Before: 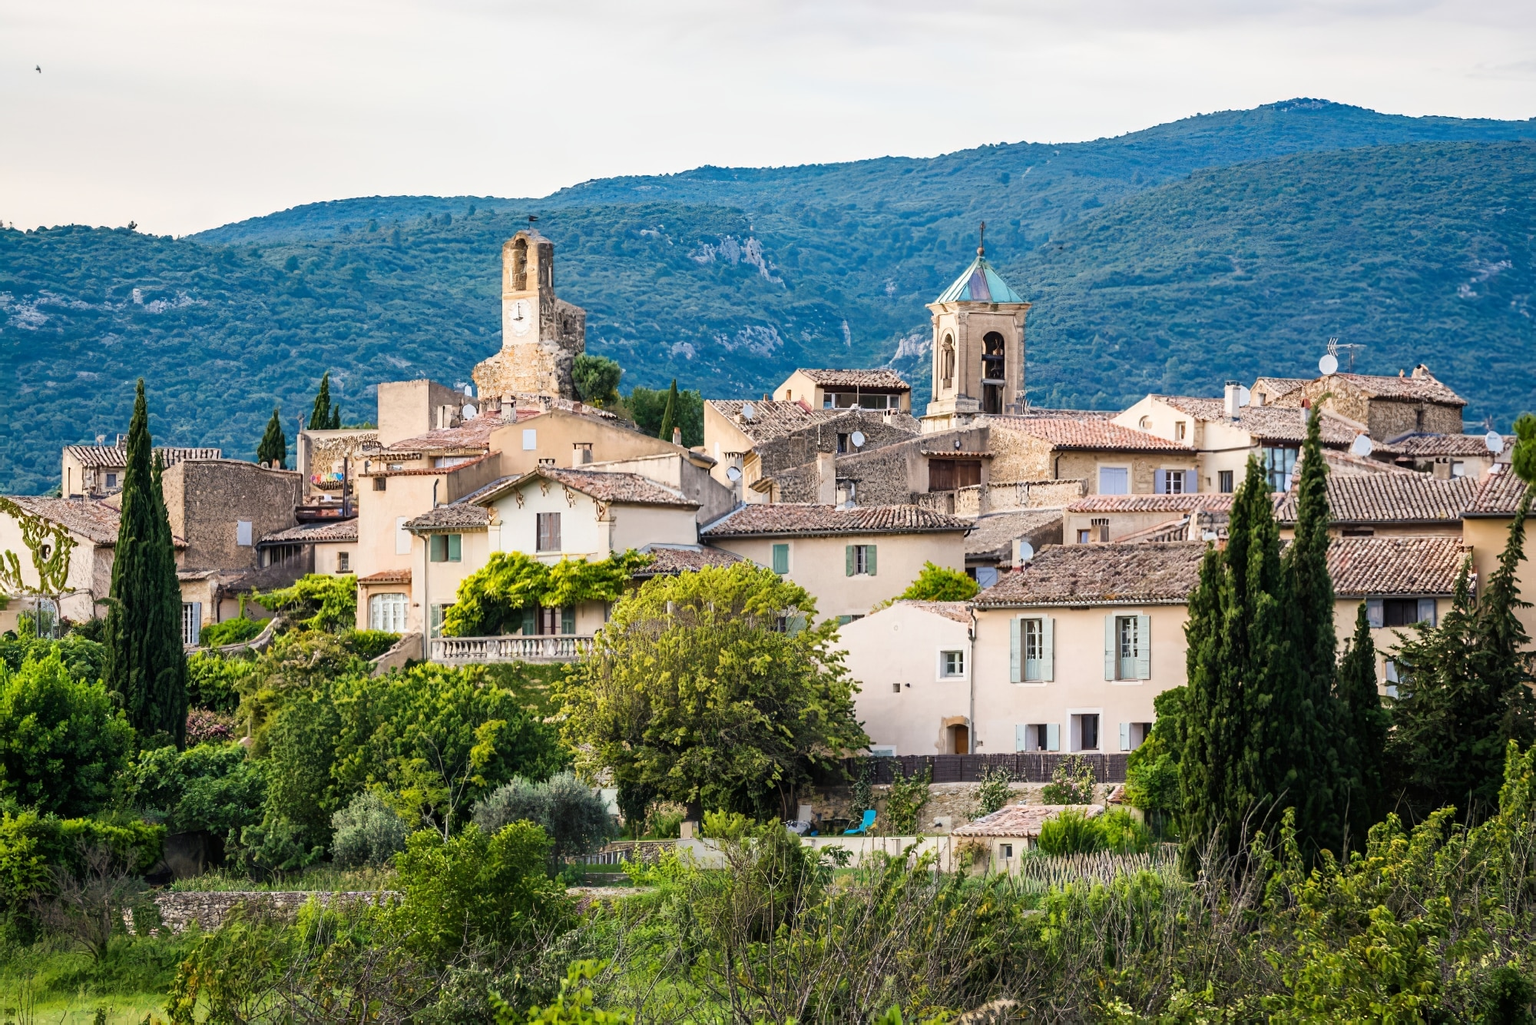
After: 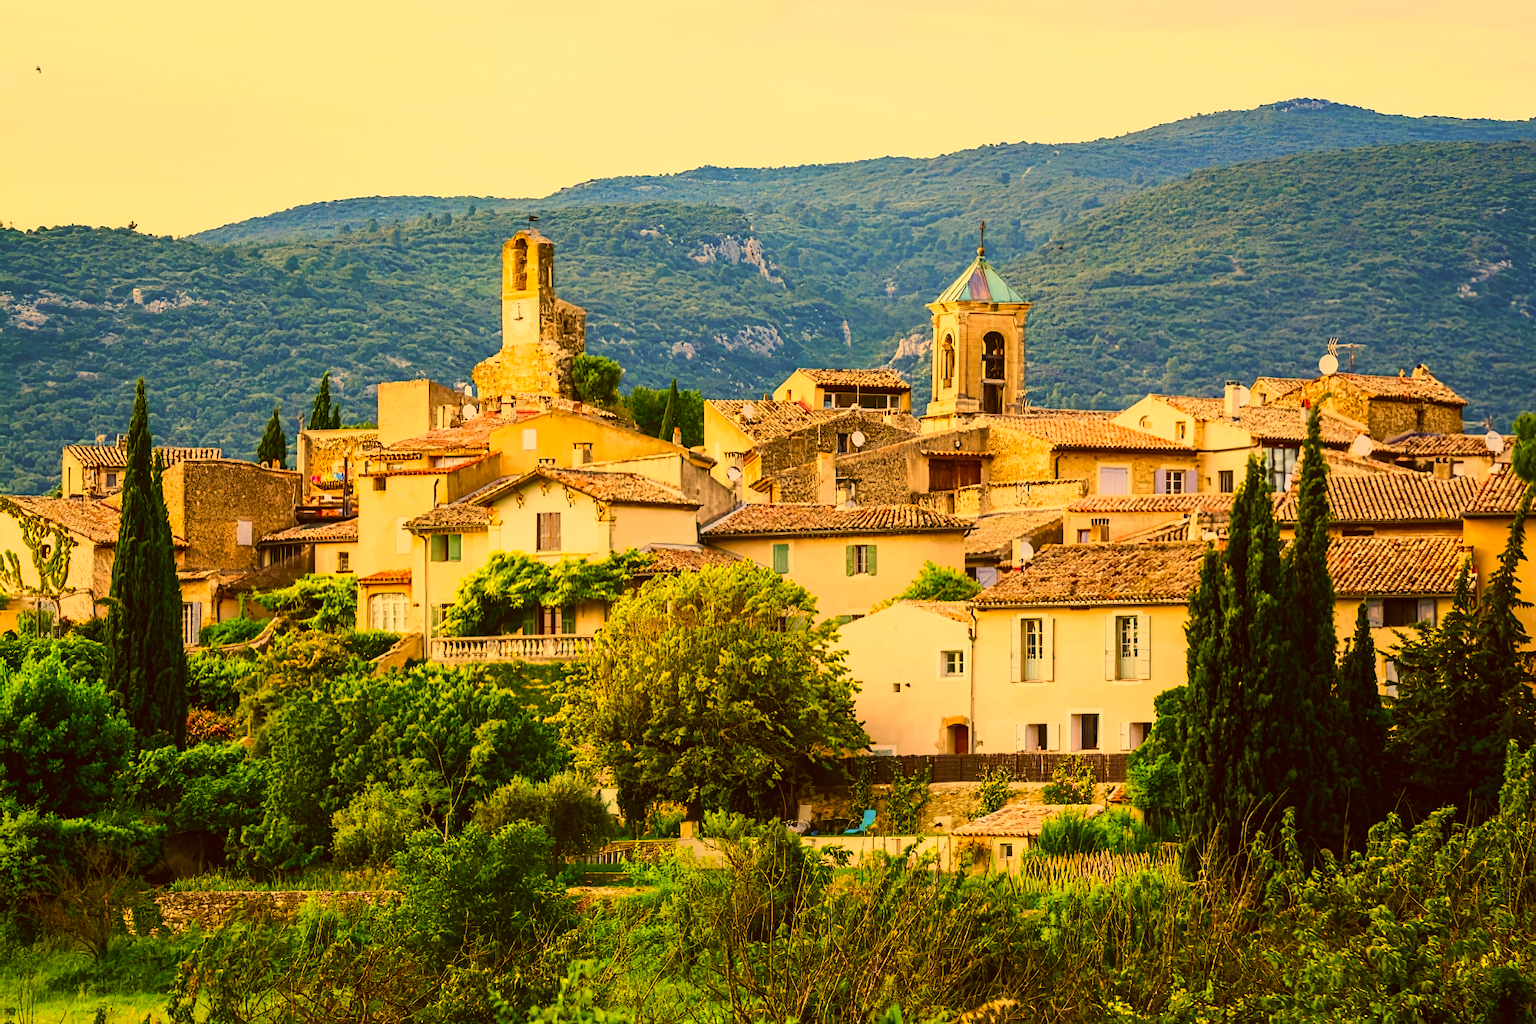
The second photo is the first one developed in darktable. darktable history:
contrast brightness saturation: contrast 0.22
color correction: highlights a* 10.44, highlights b* 30.04, shadows a* 2.73, shadows b* 17.51, saturation 1.72
contrast equalizer: y [[0.439, 0.44, 0.442, 0.457, 0.493, 0.498], [0.5 ×6], [0.5 ×6], [0 ×6], [0 ×6]], mix 0.59
